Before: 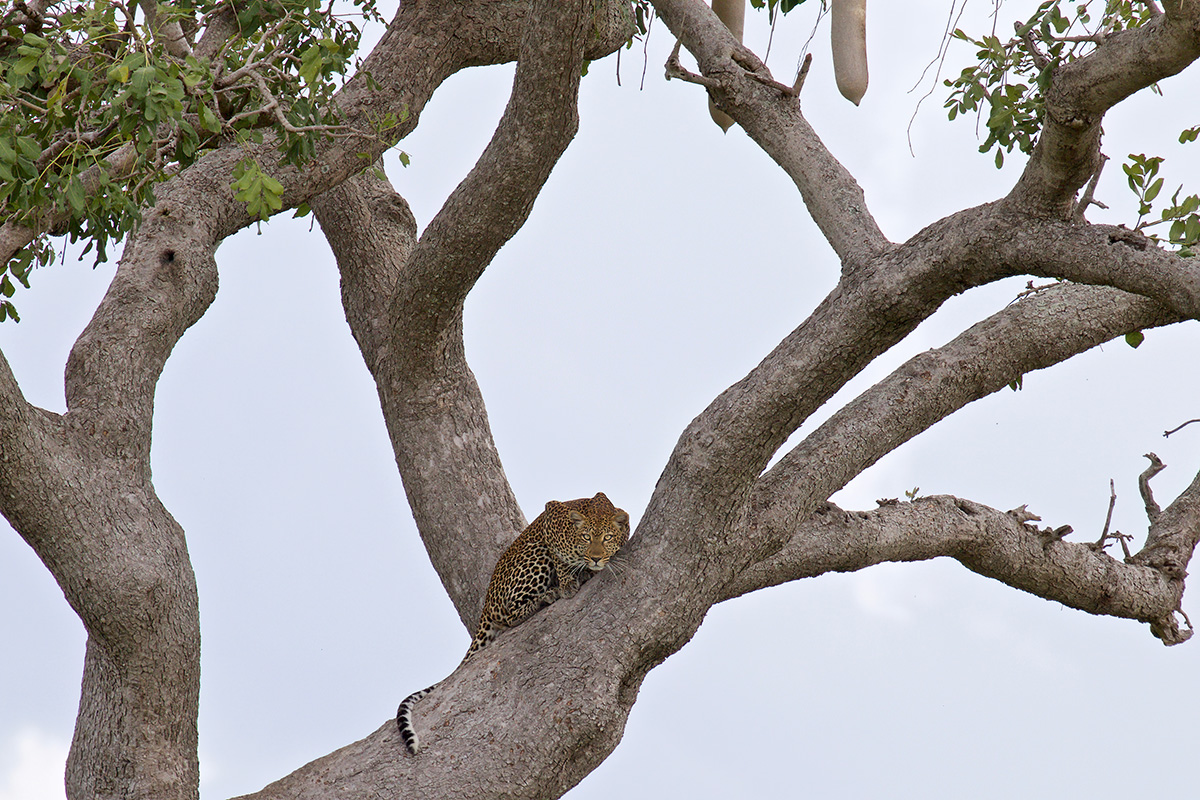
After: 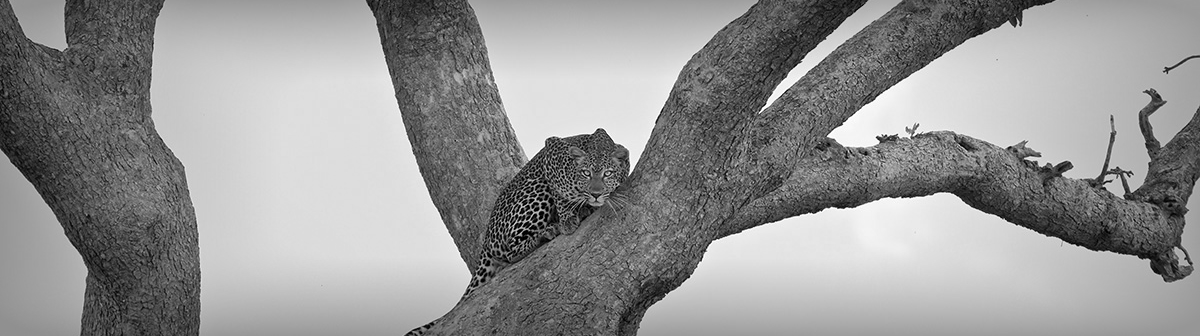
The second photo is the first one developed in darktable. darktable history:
crop: top 45.551%, bottom 12.262%
vignetting: fall-off start 53.2%, brightness -0.594, saturation 0, automatic ratio true, width/height ratio 1.313, shape 0.22, unbound false
monochrome: on, module defaults
